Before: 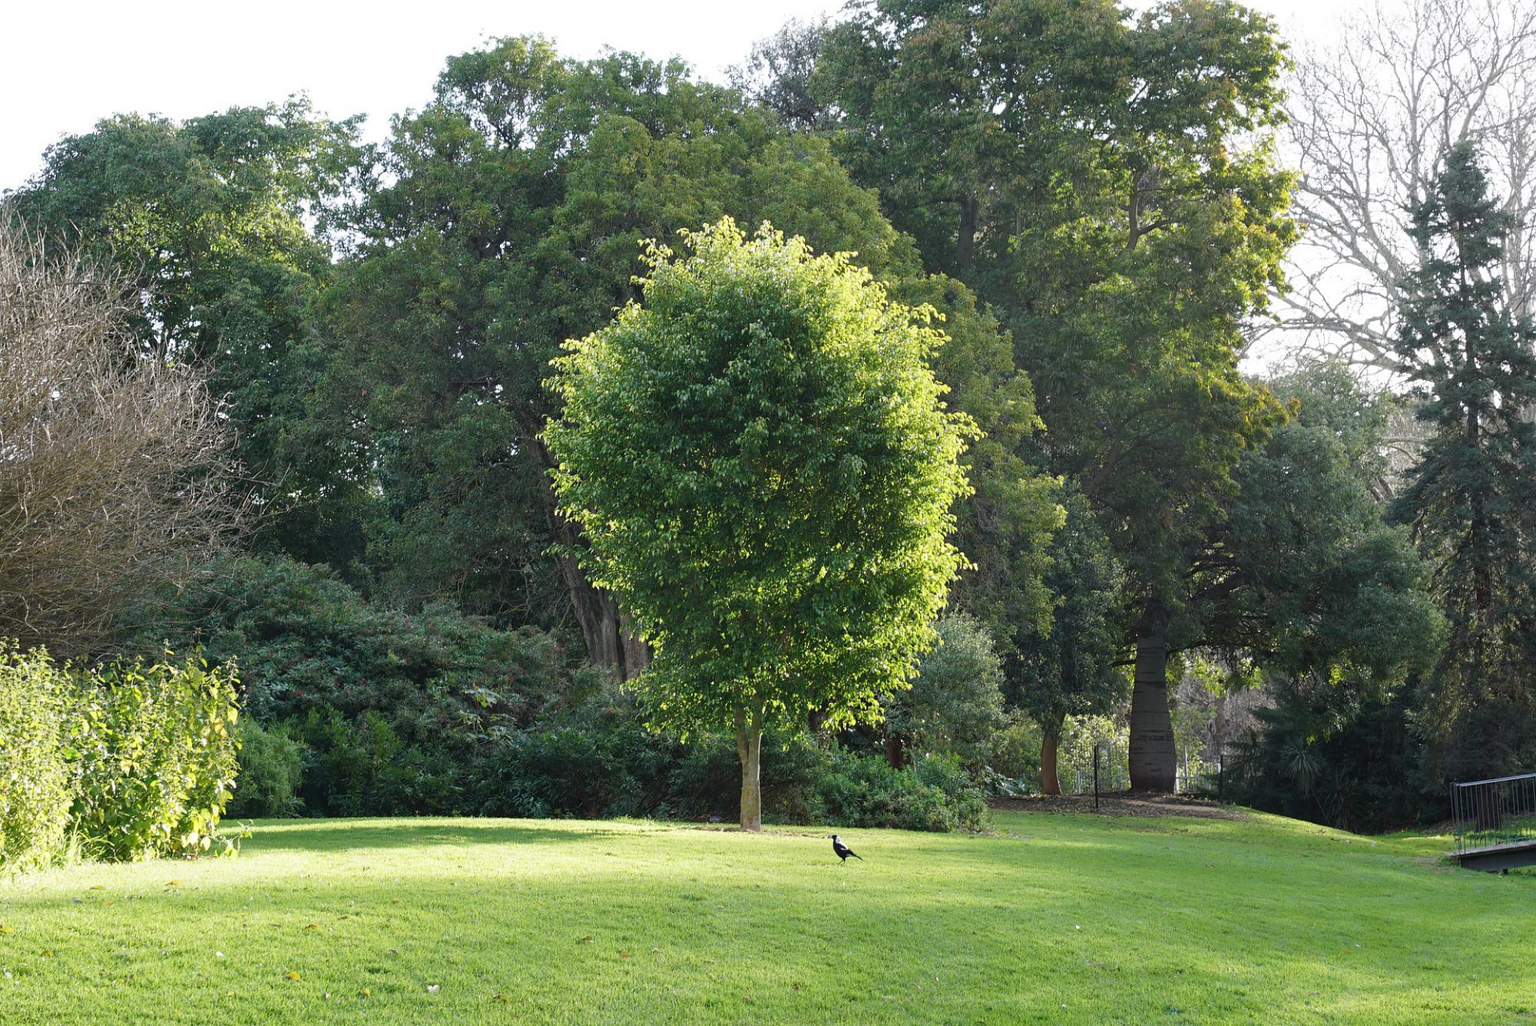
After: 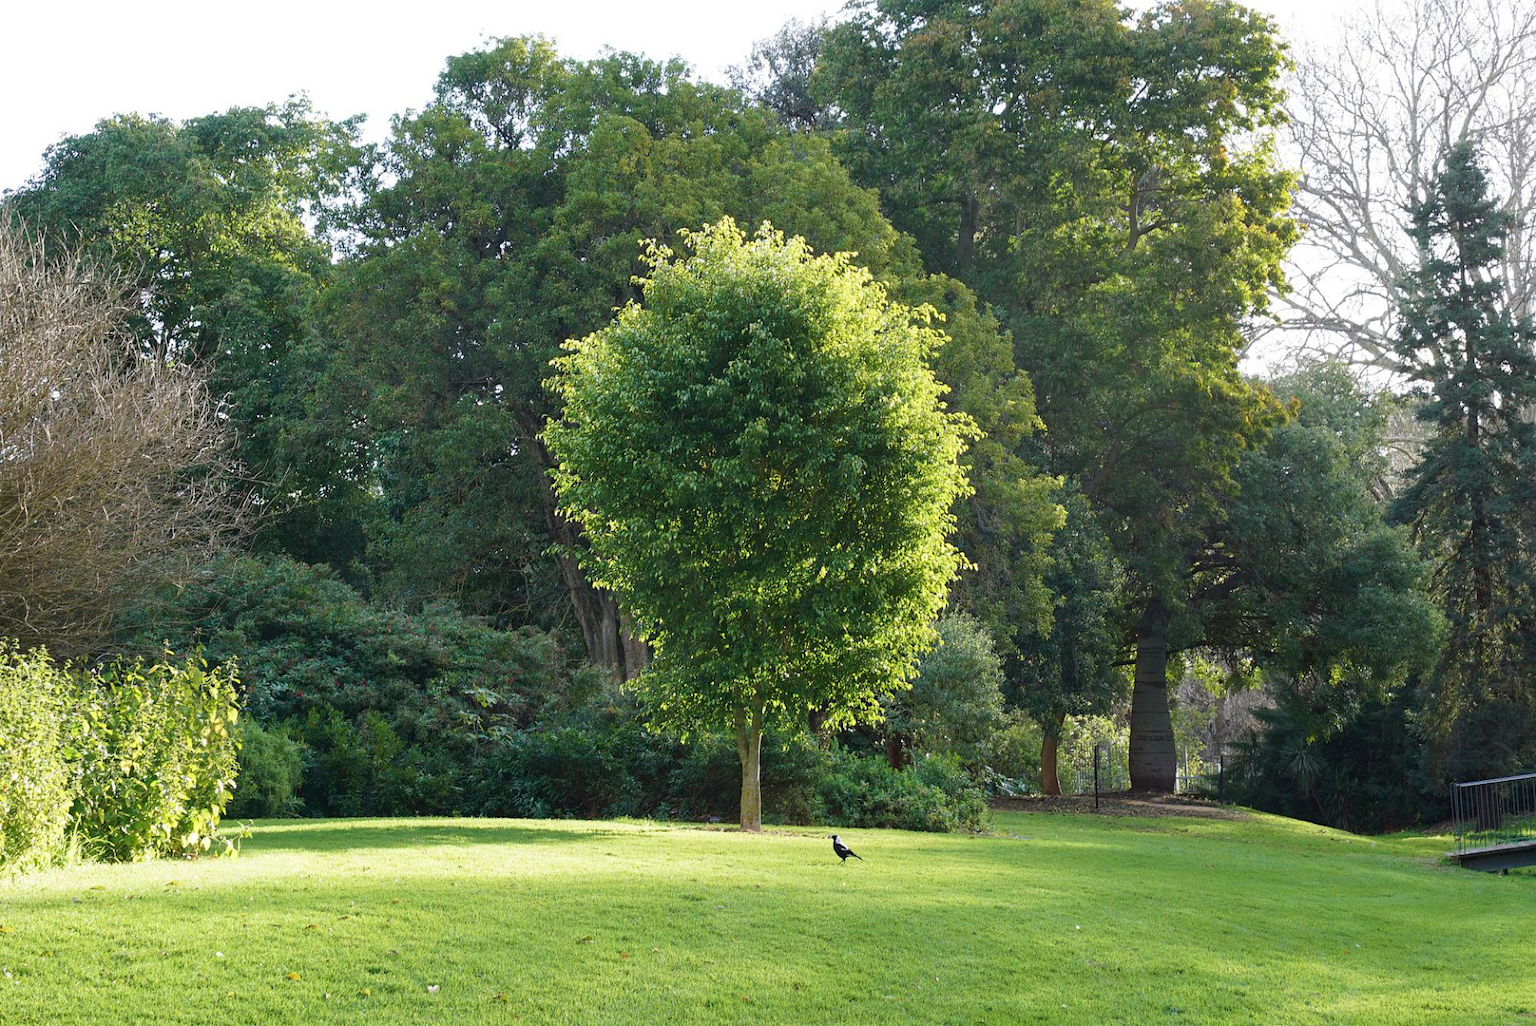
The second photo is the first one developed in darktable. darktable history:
velvia: strength 26.87%
